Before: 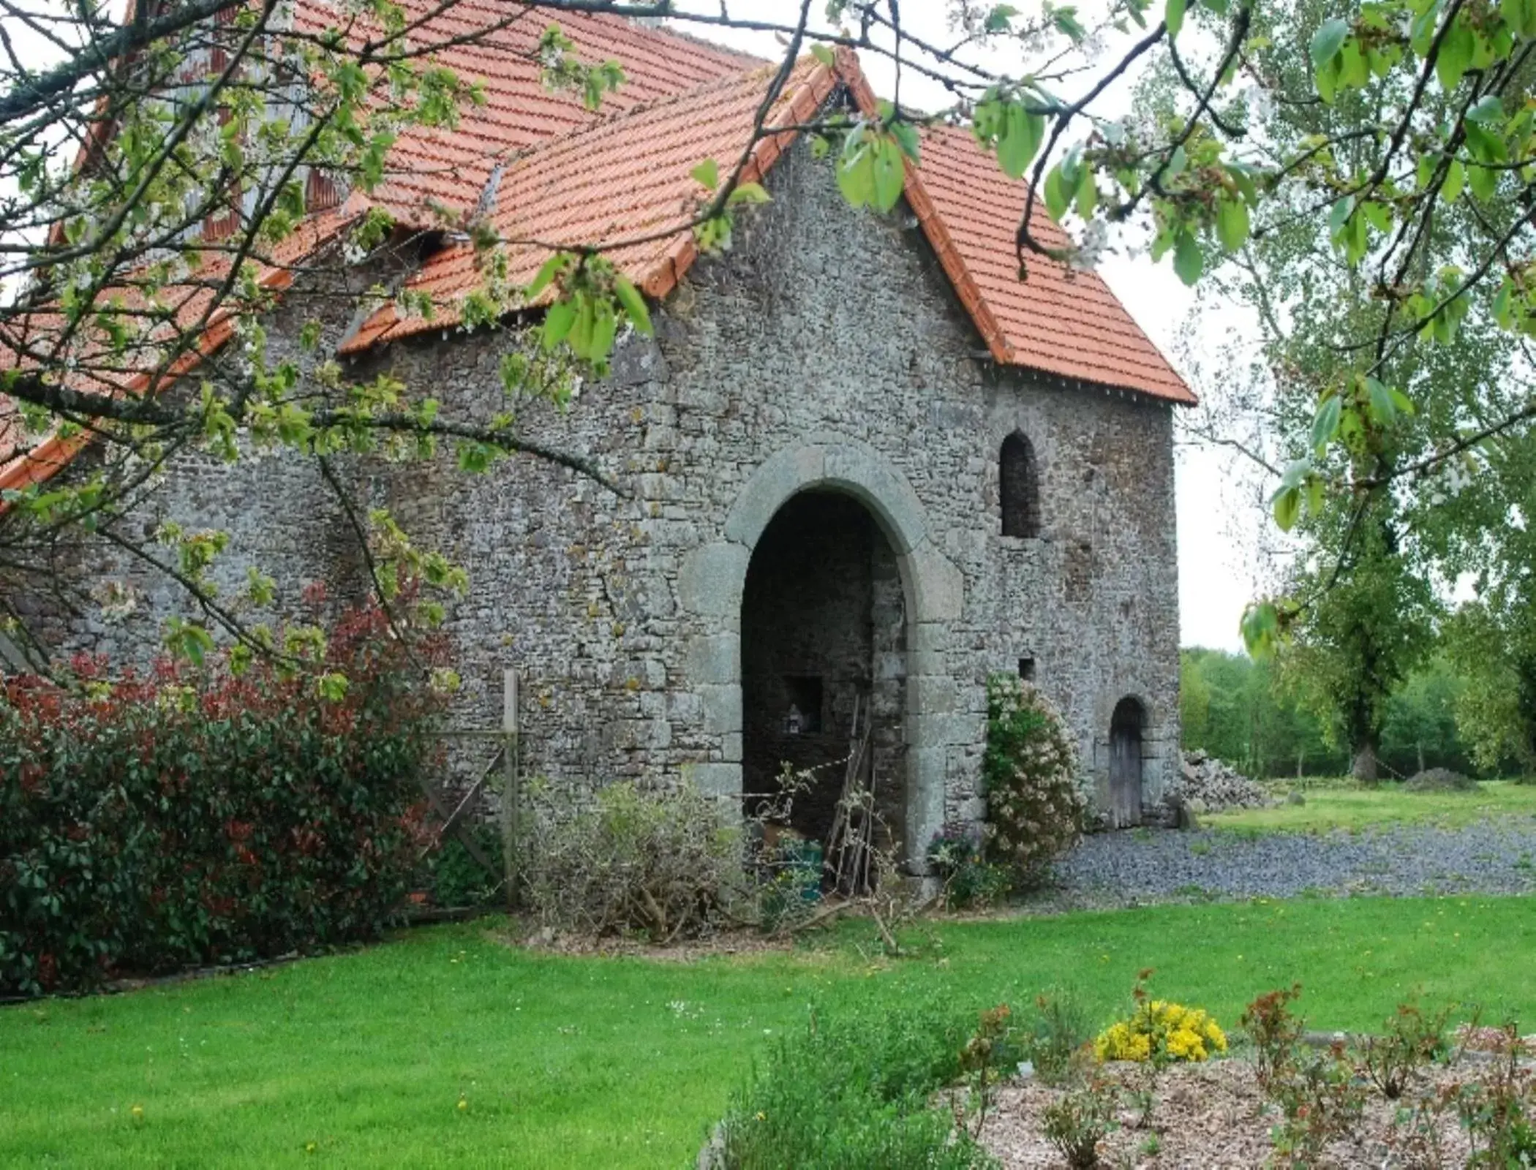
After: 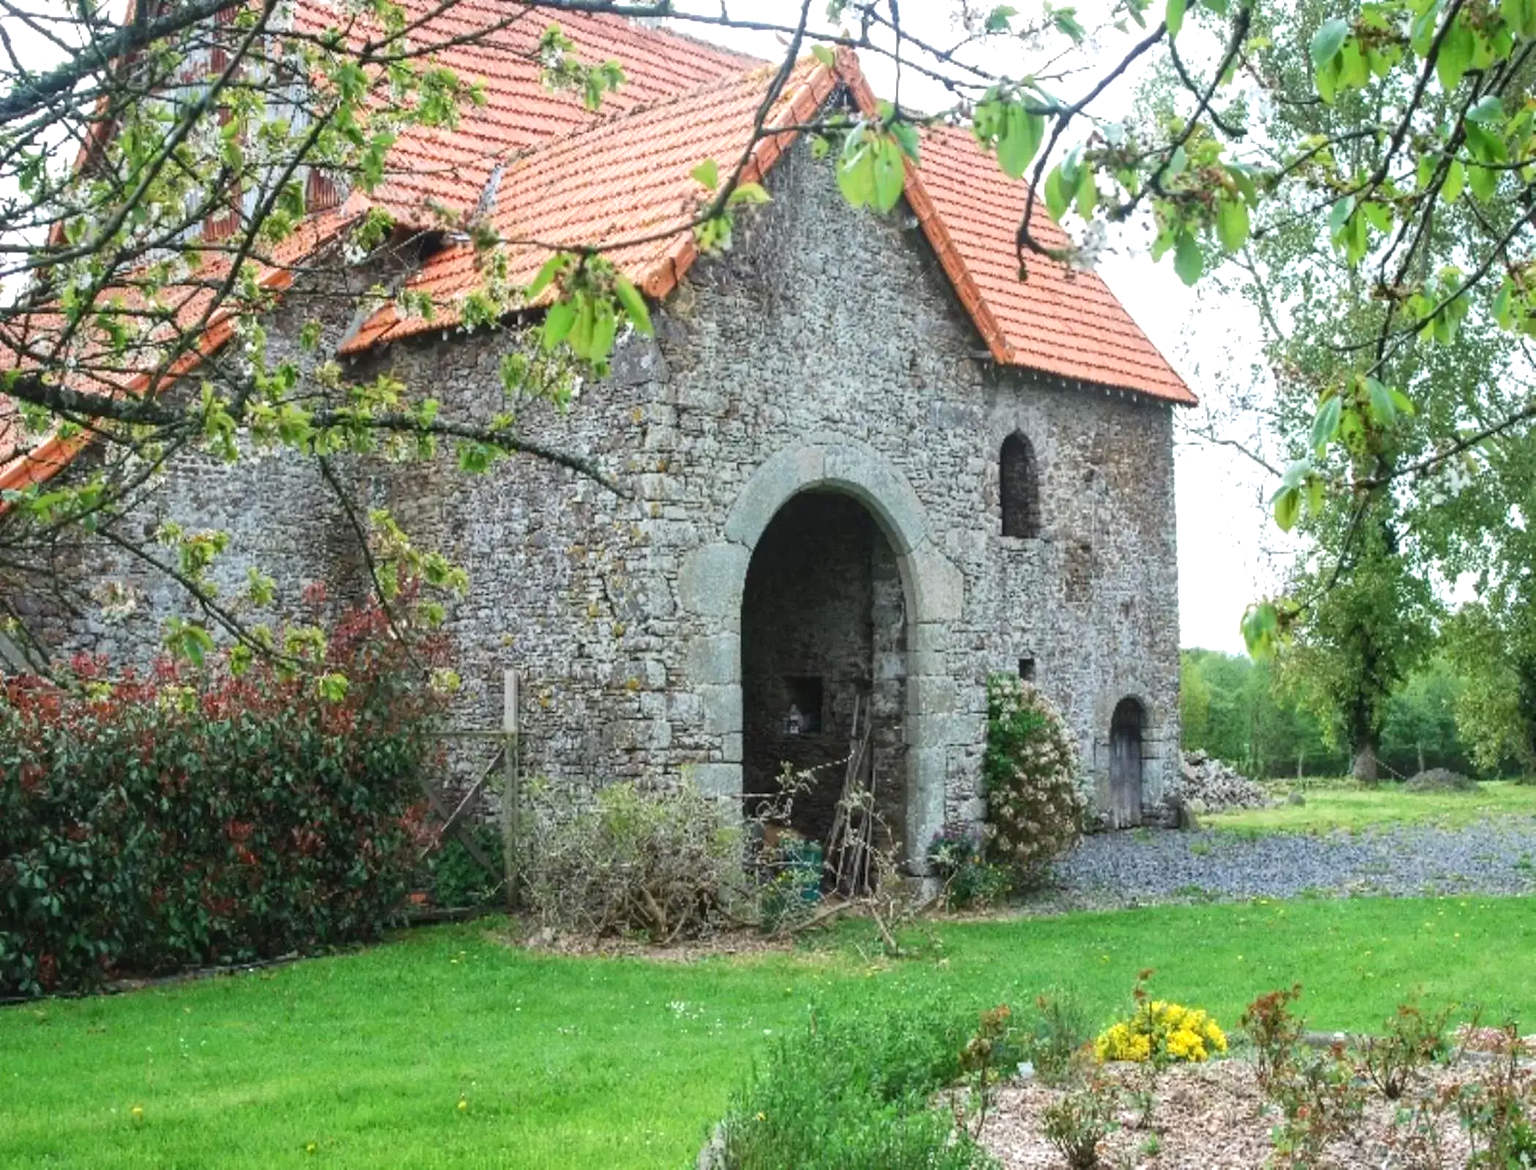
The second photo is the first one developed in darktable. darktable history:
exposure: exposure 0.578 EV, compensate exposure bias true, compensate highlight preservation false
local contrast: detail 109%
